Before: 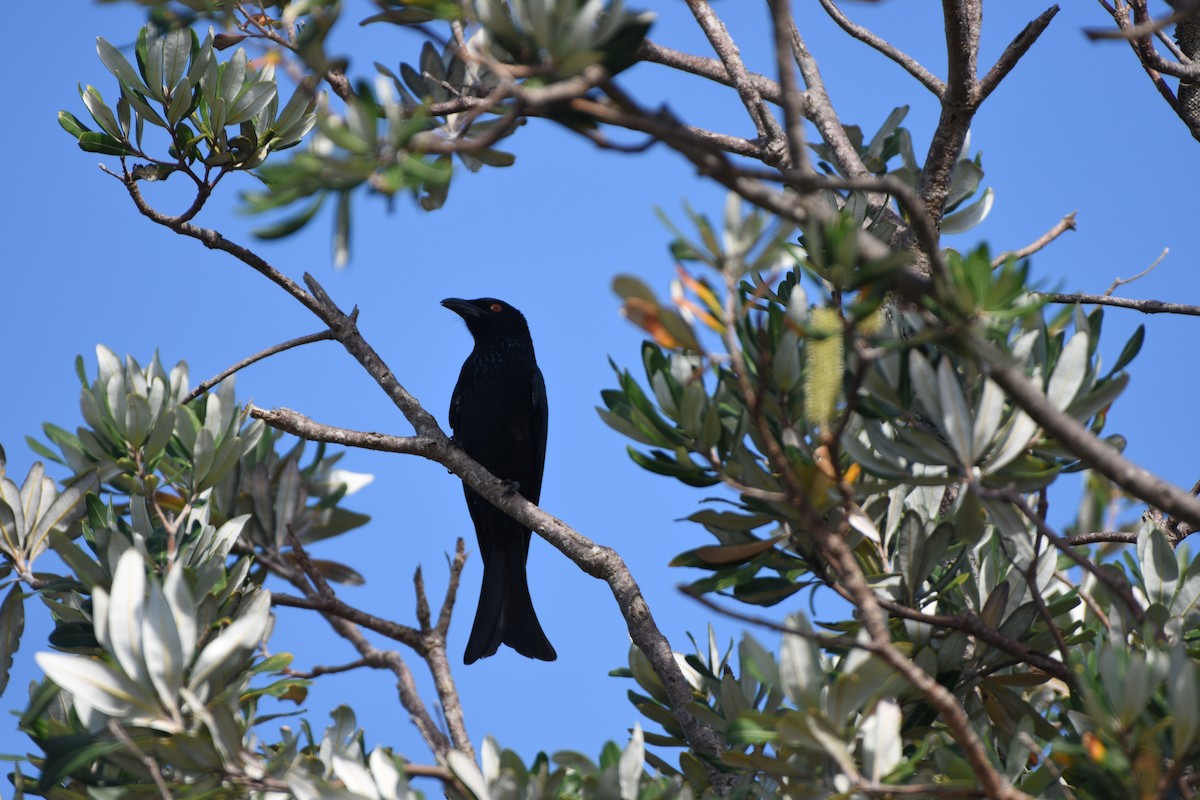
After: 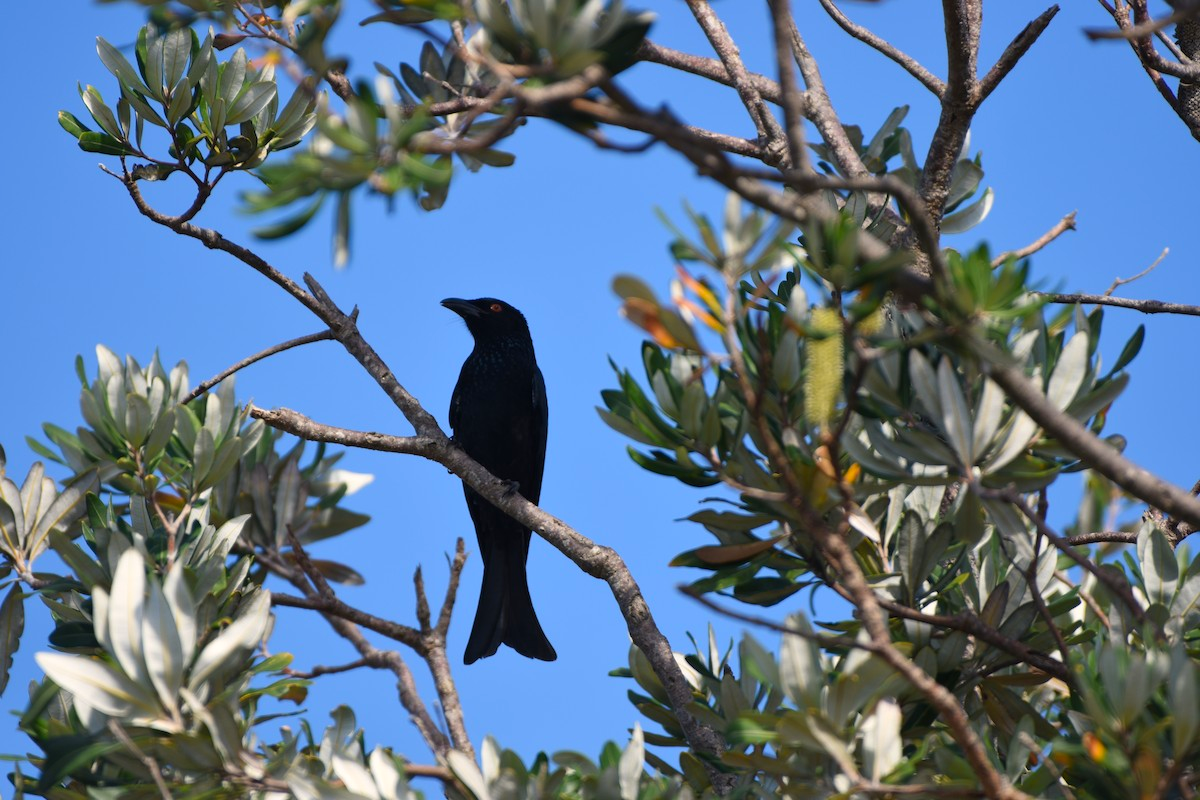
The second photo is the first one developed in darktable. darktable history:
color balance rgb: highlights gain › chroma 2.001%, highlights gain › hue 73.46°, perceptual saturation grading › global saturation -1.023%, global vibrance 33.463%
